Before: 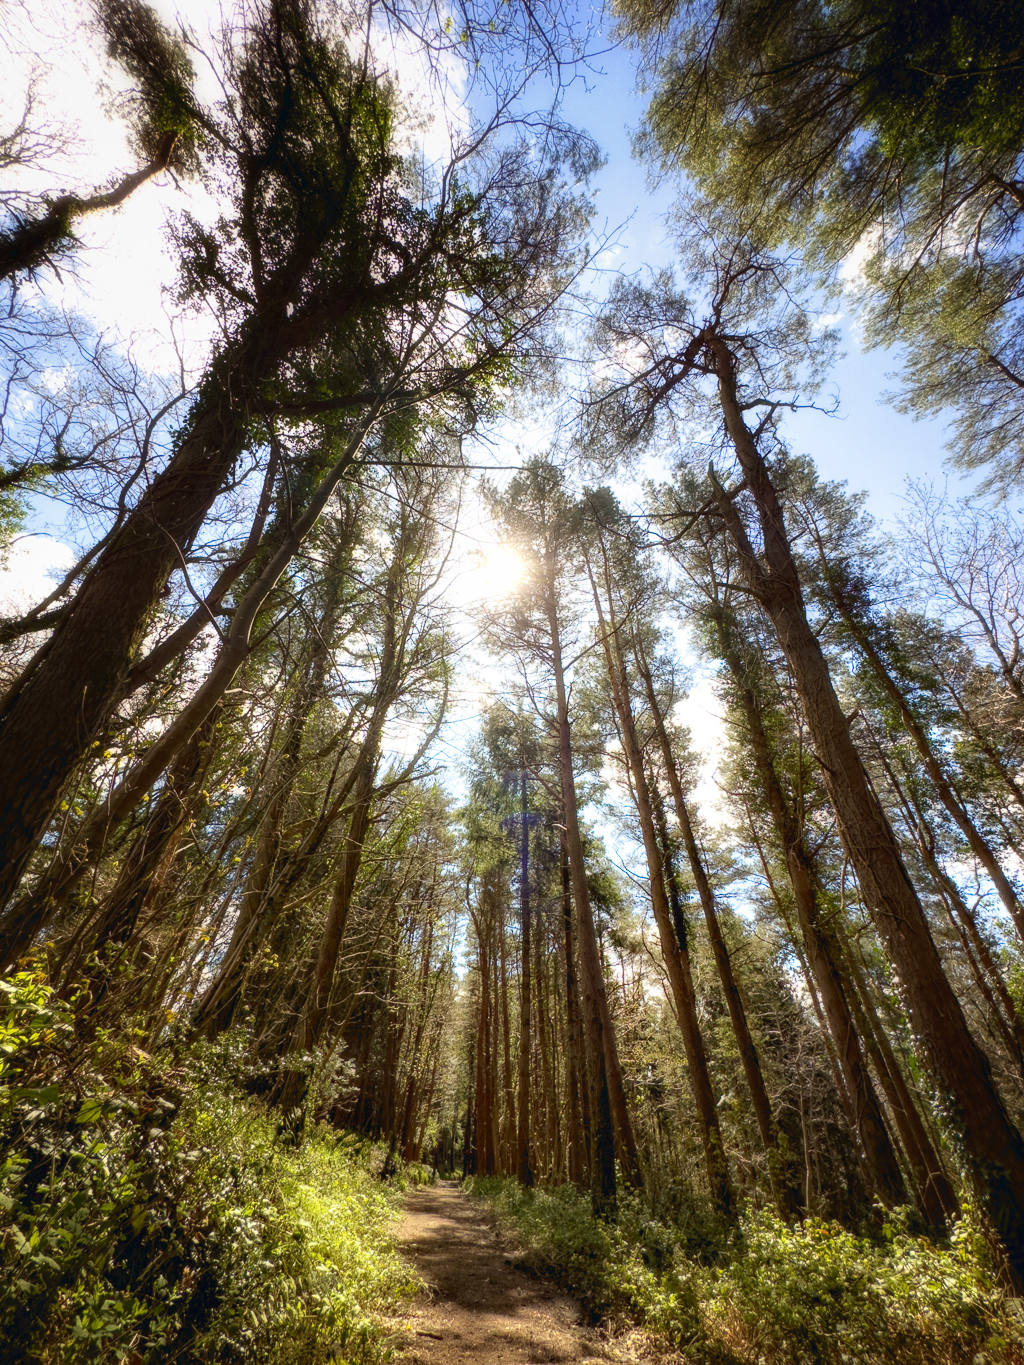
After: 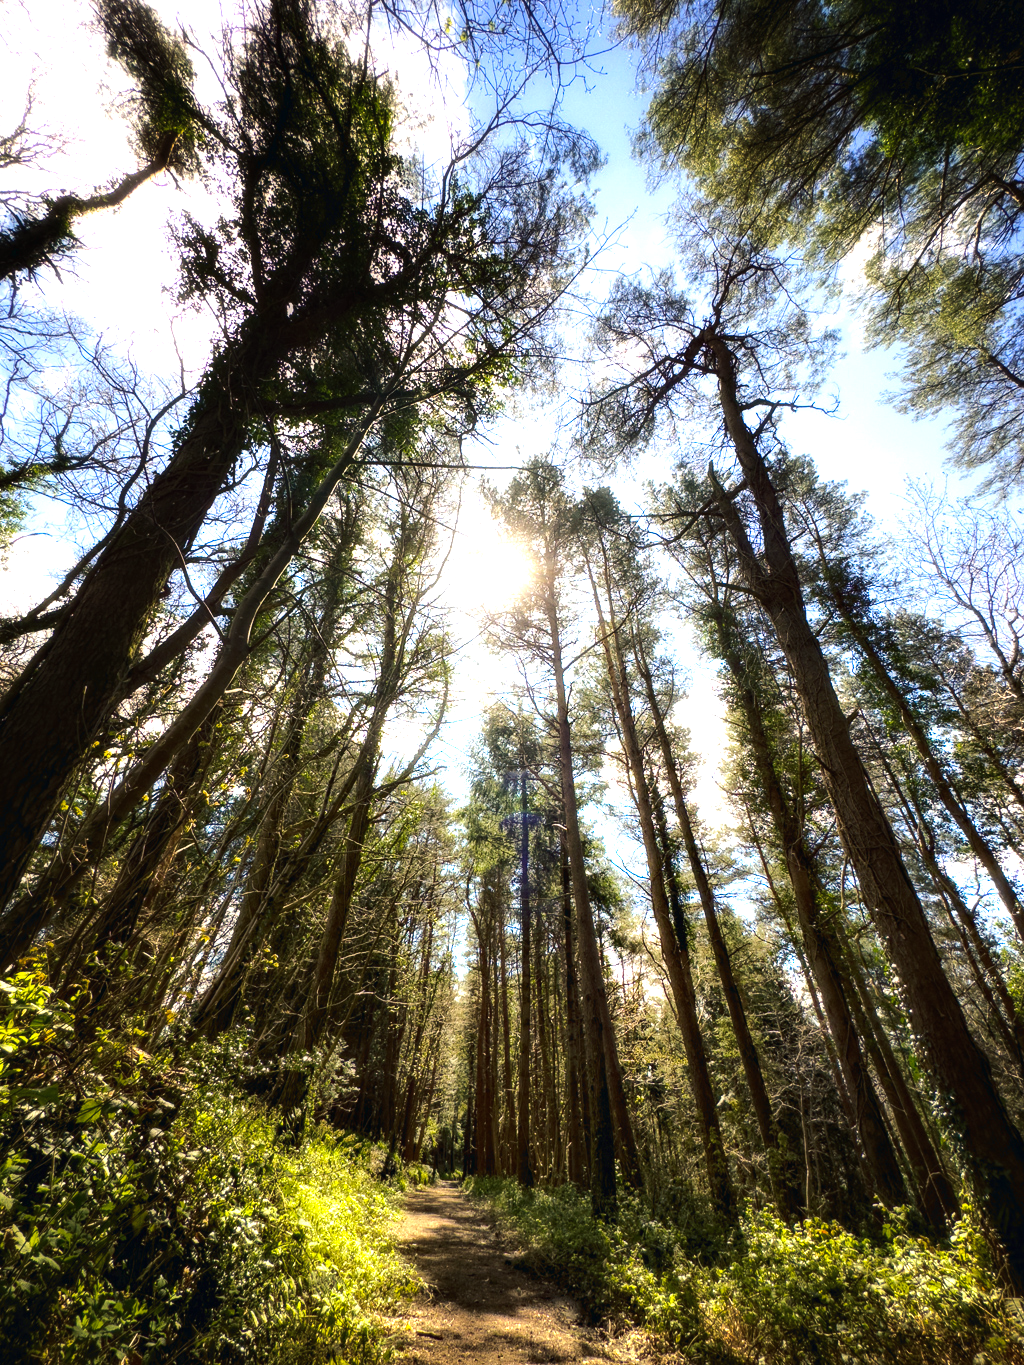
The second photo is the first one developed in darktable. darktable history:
color balance rgb: shadows lift › chroma 5.359%, shadows lift › hue 238.2°, power › chroma 0.274%, power › hue 62.2°, perceptual saturation grading › global saturation -0.111%, perceptual brilliance grading › highlights 17.586%, perceptual brilliance grading › mid-tones 30.748%, perceptual brilliance grading › shadows -31.382%, global vibrance 20%
